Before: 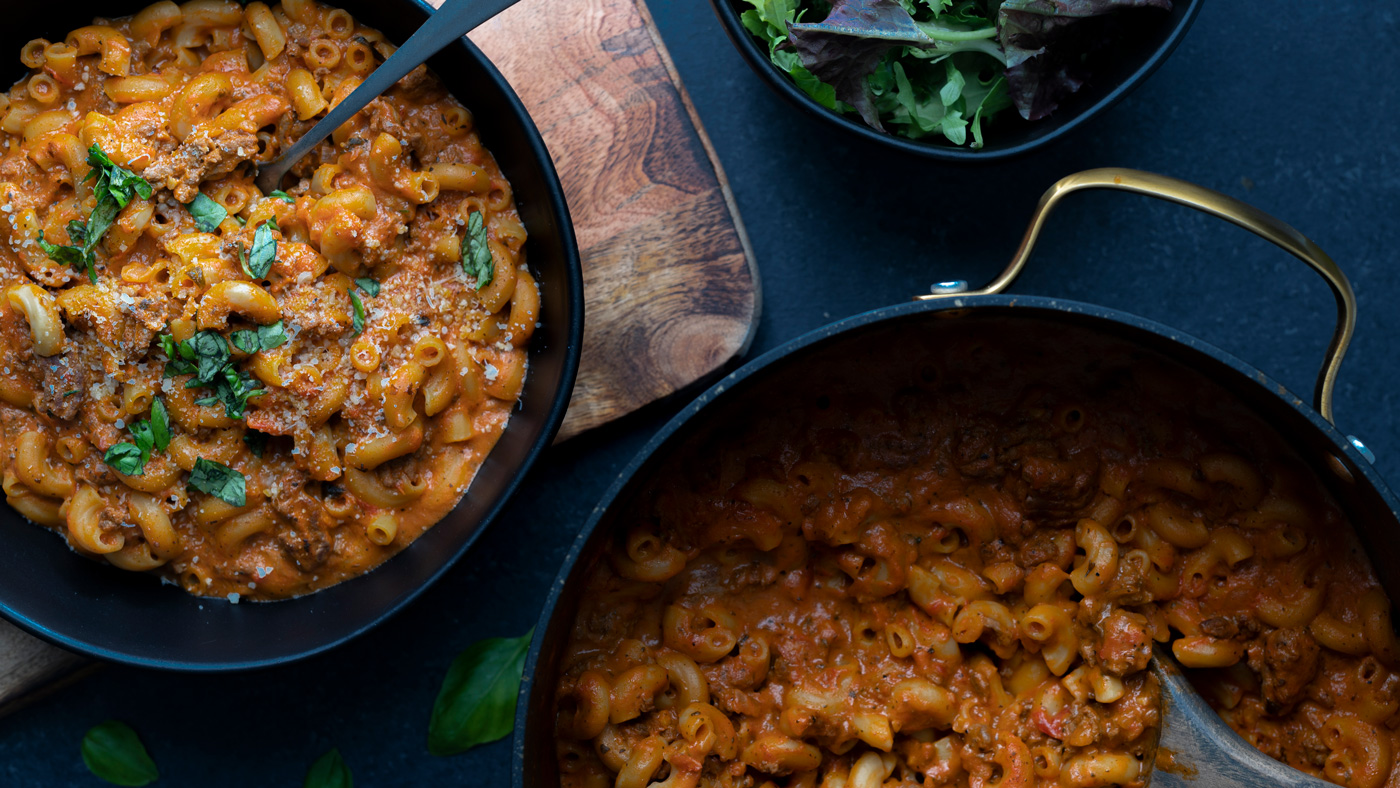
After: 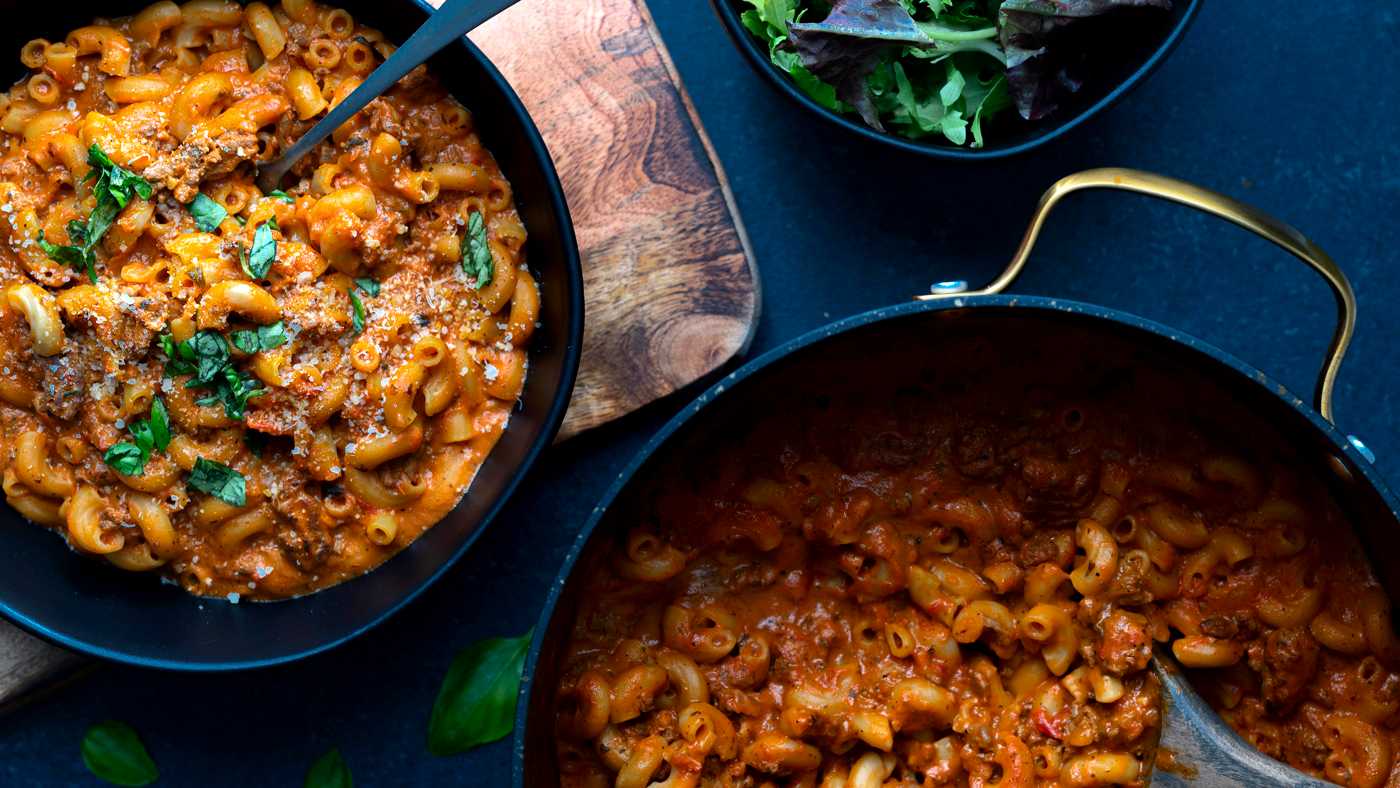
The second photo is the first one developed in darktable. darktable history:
exposure: black level correction 0.001, exposure 0.5 EV, compensate exposure bias true, compensate highlight preservation false
contrast brightness saturation: contrast 0.13, brightness -0.047, saturation 0.164
shadows and highlights: shadows 31.61, highlights -31.33, soften with gaussian
